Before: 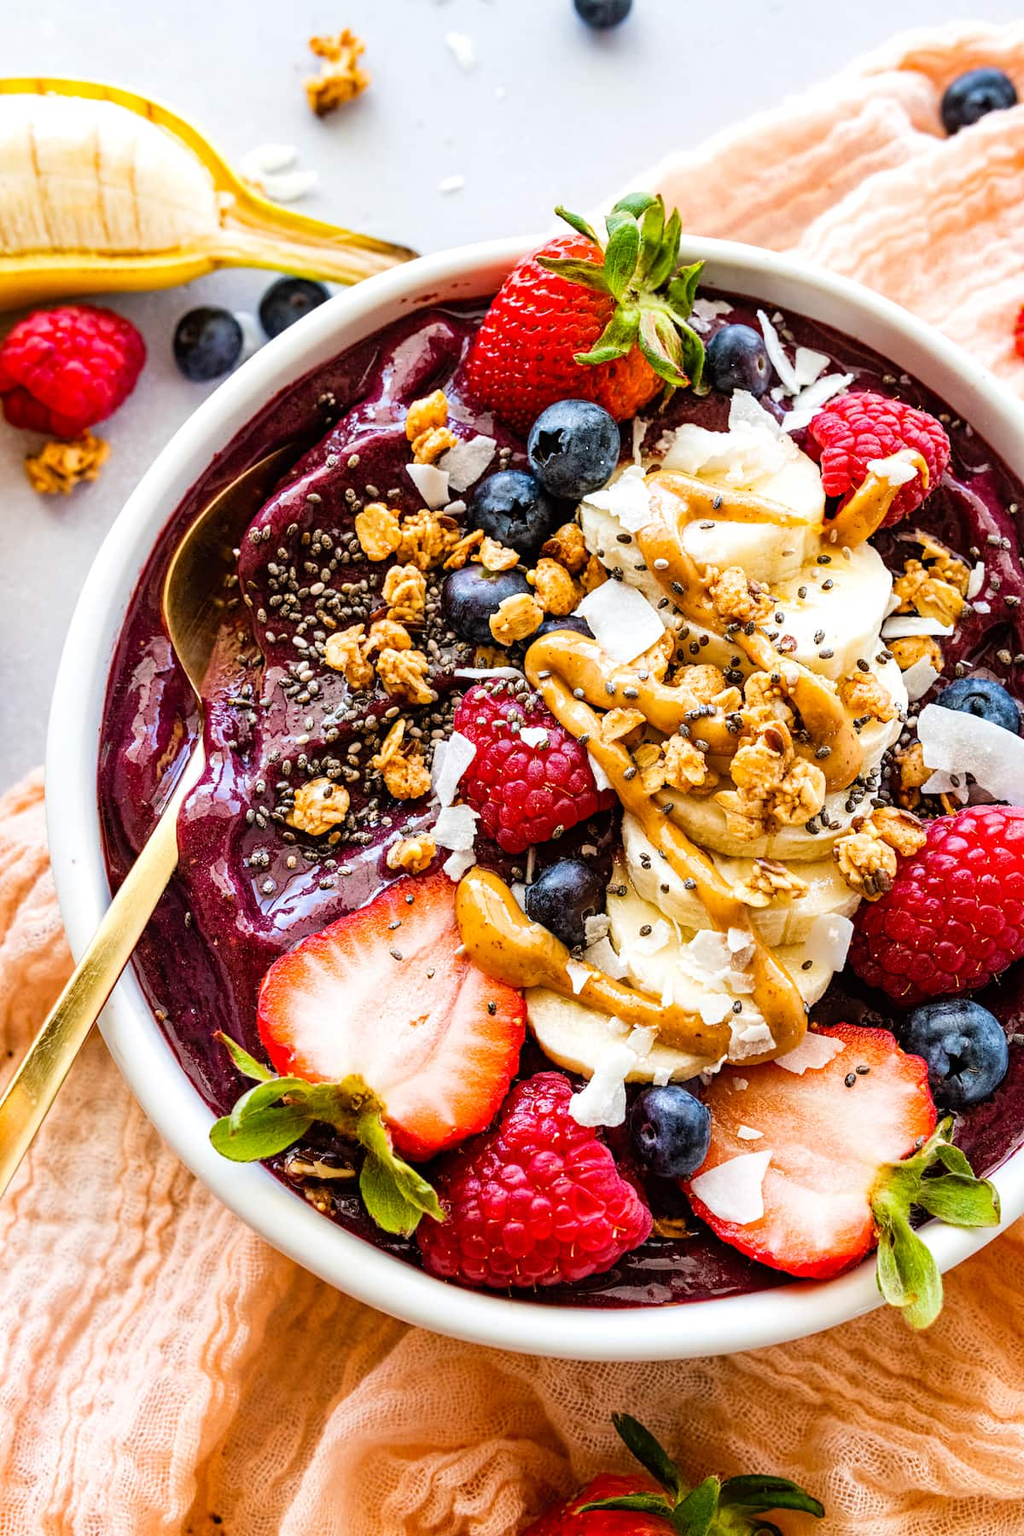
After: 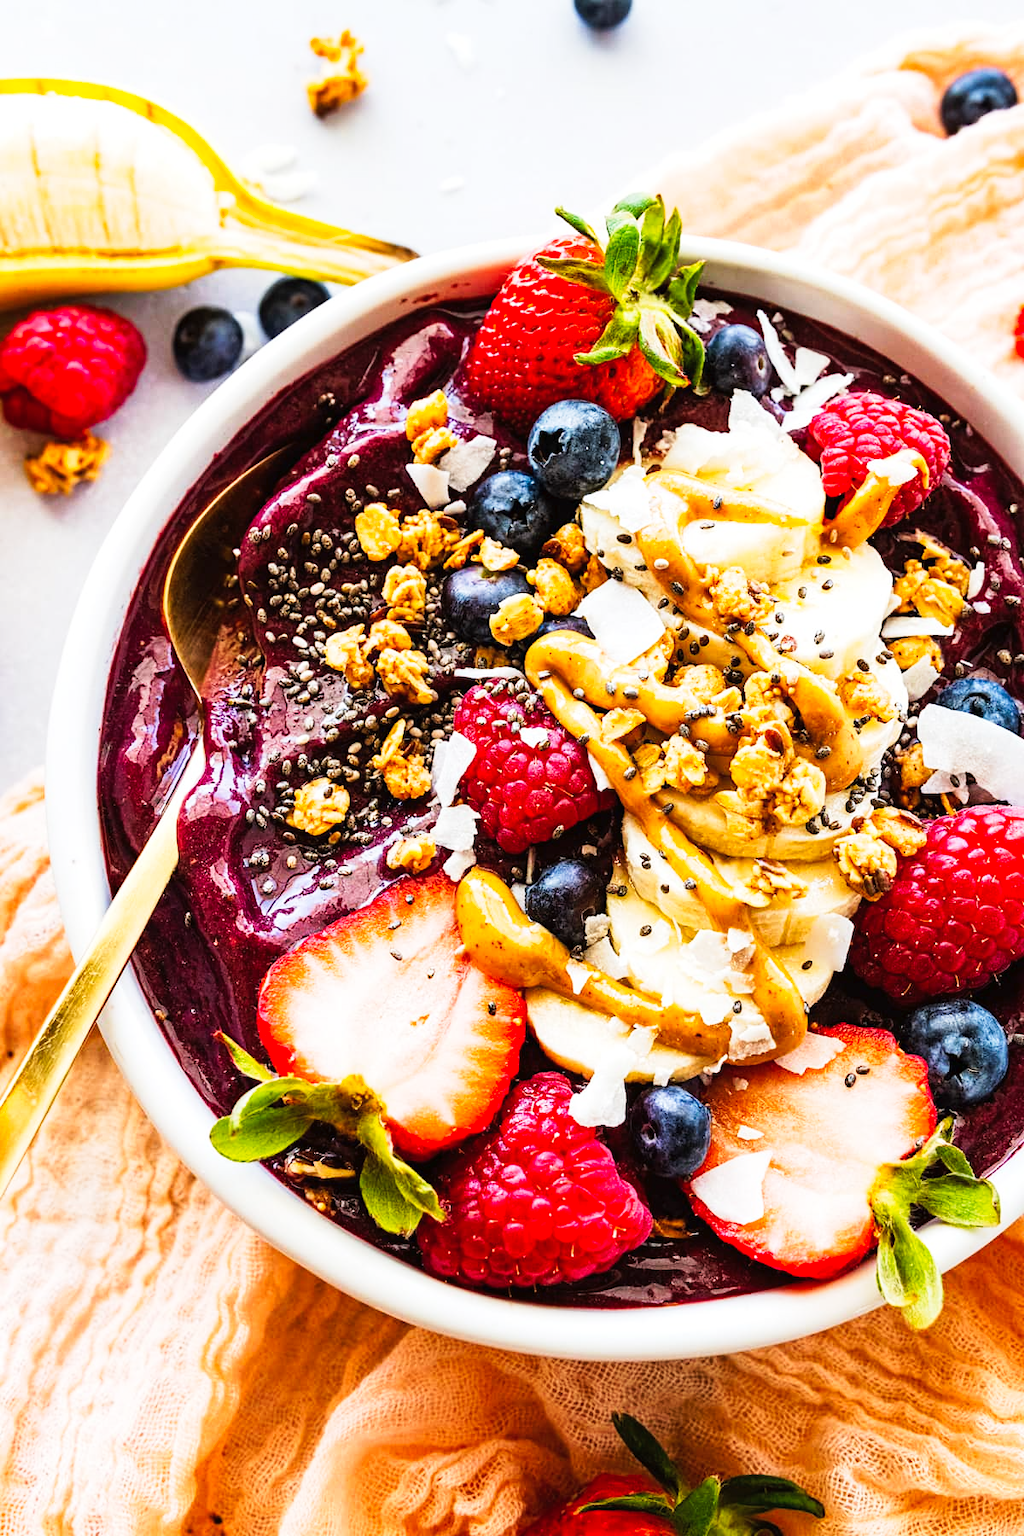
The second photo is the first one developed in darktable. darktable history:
tone curve: curves: ch0 [(0, 0) (0.003, 0.011) (0.011, 0.019) (0.025, 0.03) (0.044, 0.045) (0.069, 0.061) (0.1, 0.085) (0.136, 0.119) (0.177, 0.159) (0.224, 0.205) (0.277, 0.261) (0.335, 0.329) (0.399, 0.407) (0.468, 0.508) (0.543, 0.606) (0.623, 0.71) (0.709, 0.815) (0.801, 0.903) (0.898, 0.957) (1, 1)], preserve colors none
